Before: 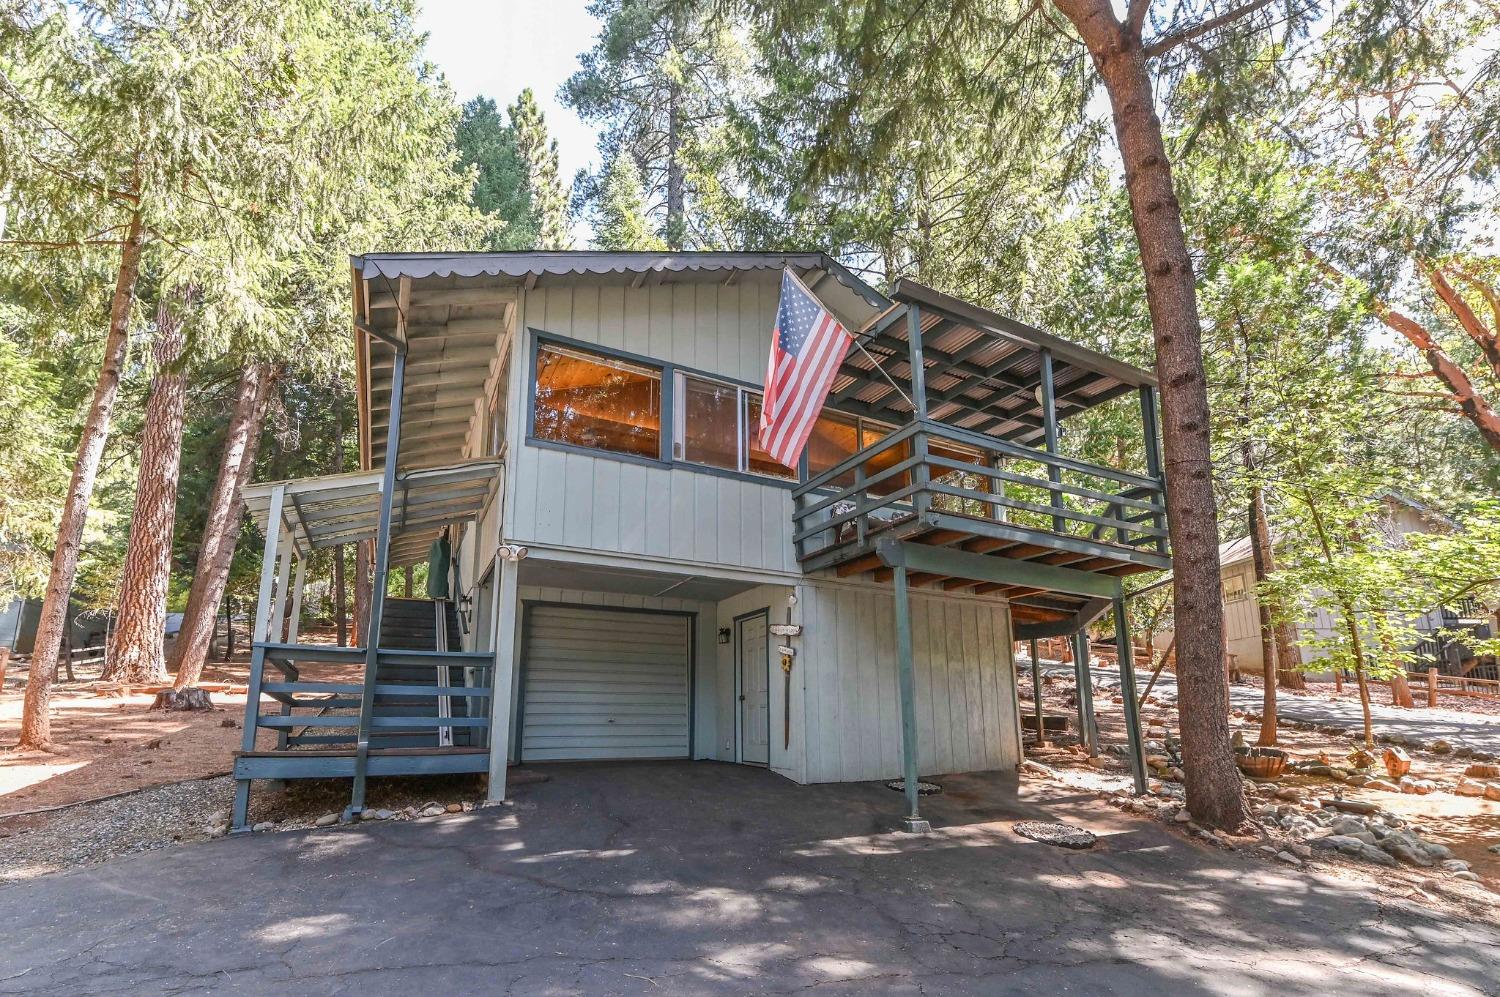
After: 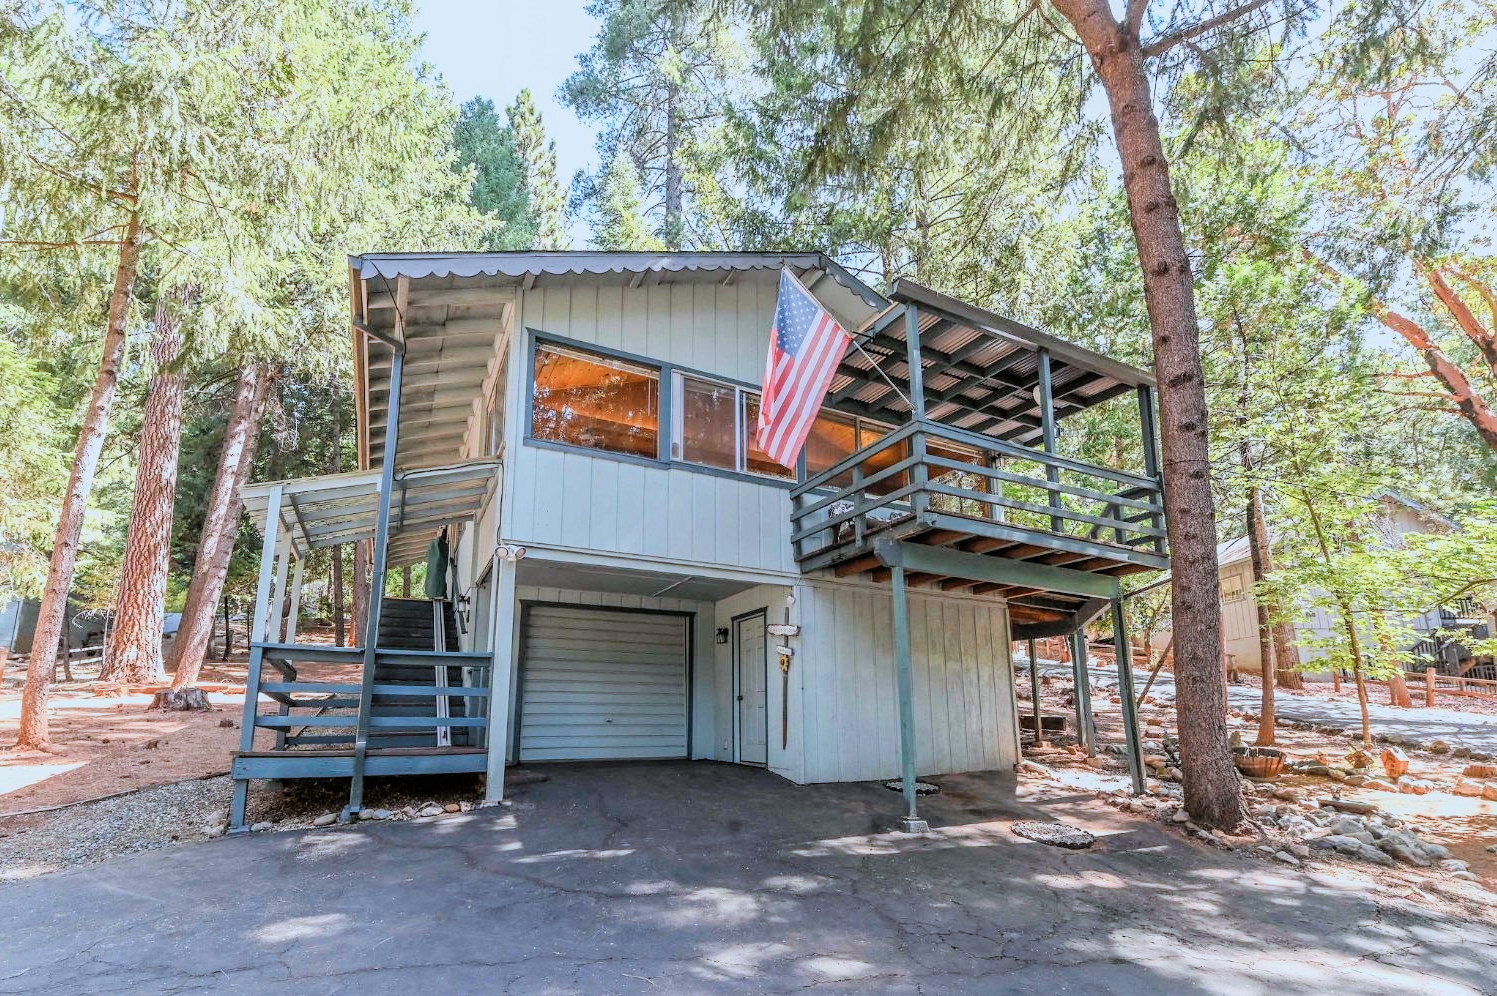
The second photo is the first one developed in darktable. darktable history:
tone equalizer: -8 EV -0.733 EV, -7 EV -0.669 EV, -6 EV -0.572 EV, -5 EV -0.373 EV, -3 EV 0.372 EV, -2 EV 0.6 EV, -1 EV 0.682 EV, +0 EV 0.731 EV
crop and rotate: left 0.173%, bottom 0.009%
color correction: highlights a* -3.87, highlights b* -10.69
filmic rgb: black relative exposure -7.65 EV, white relative exposure 4.56 EV, hardness 3.61, color science v6 (2022)
